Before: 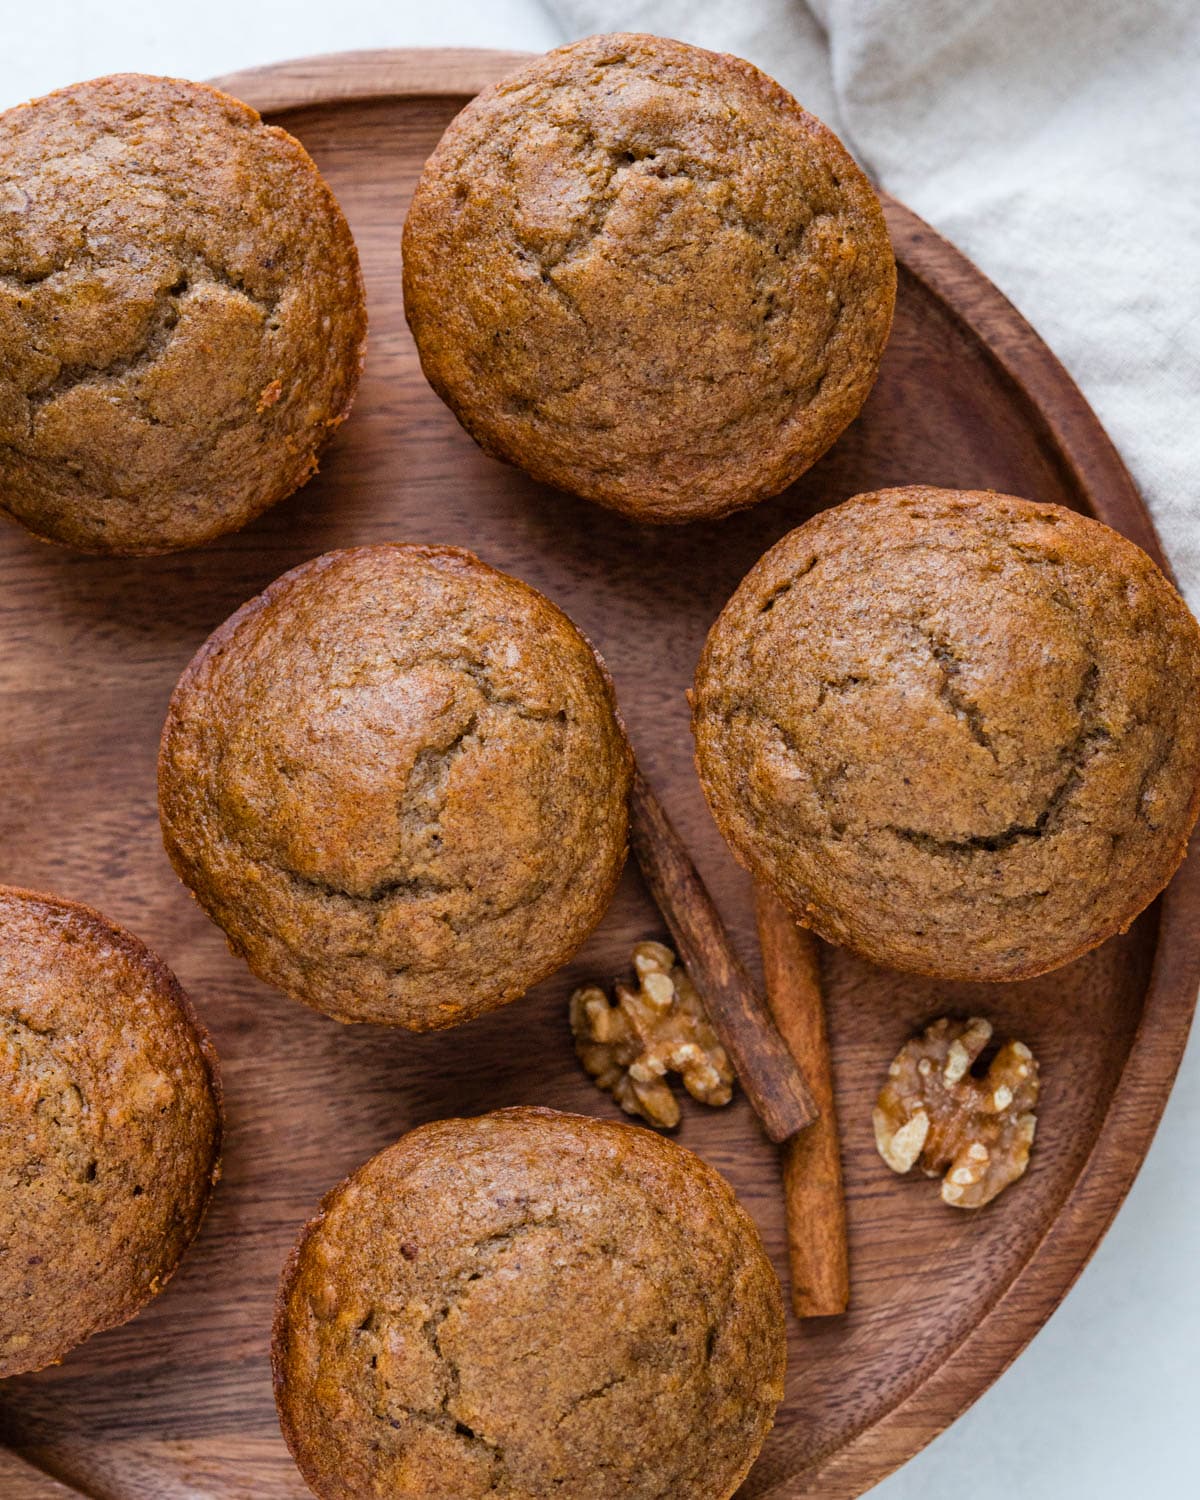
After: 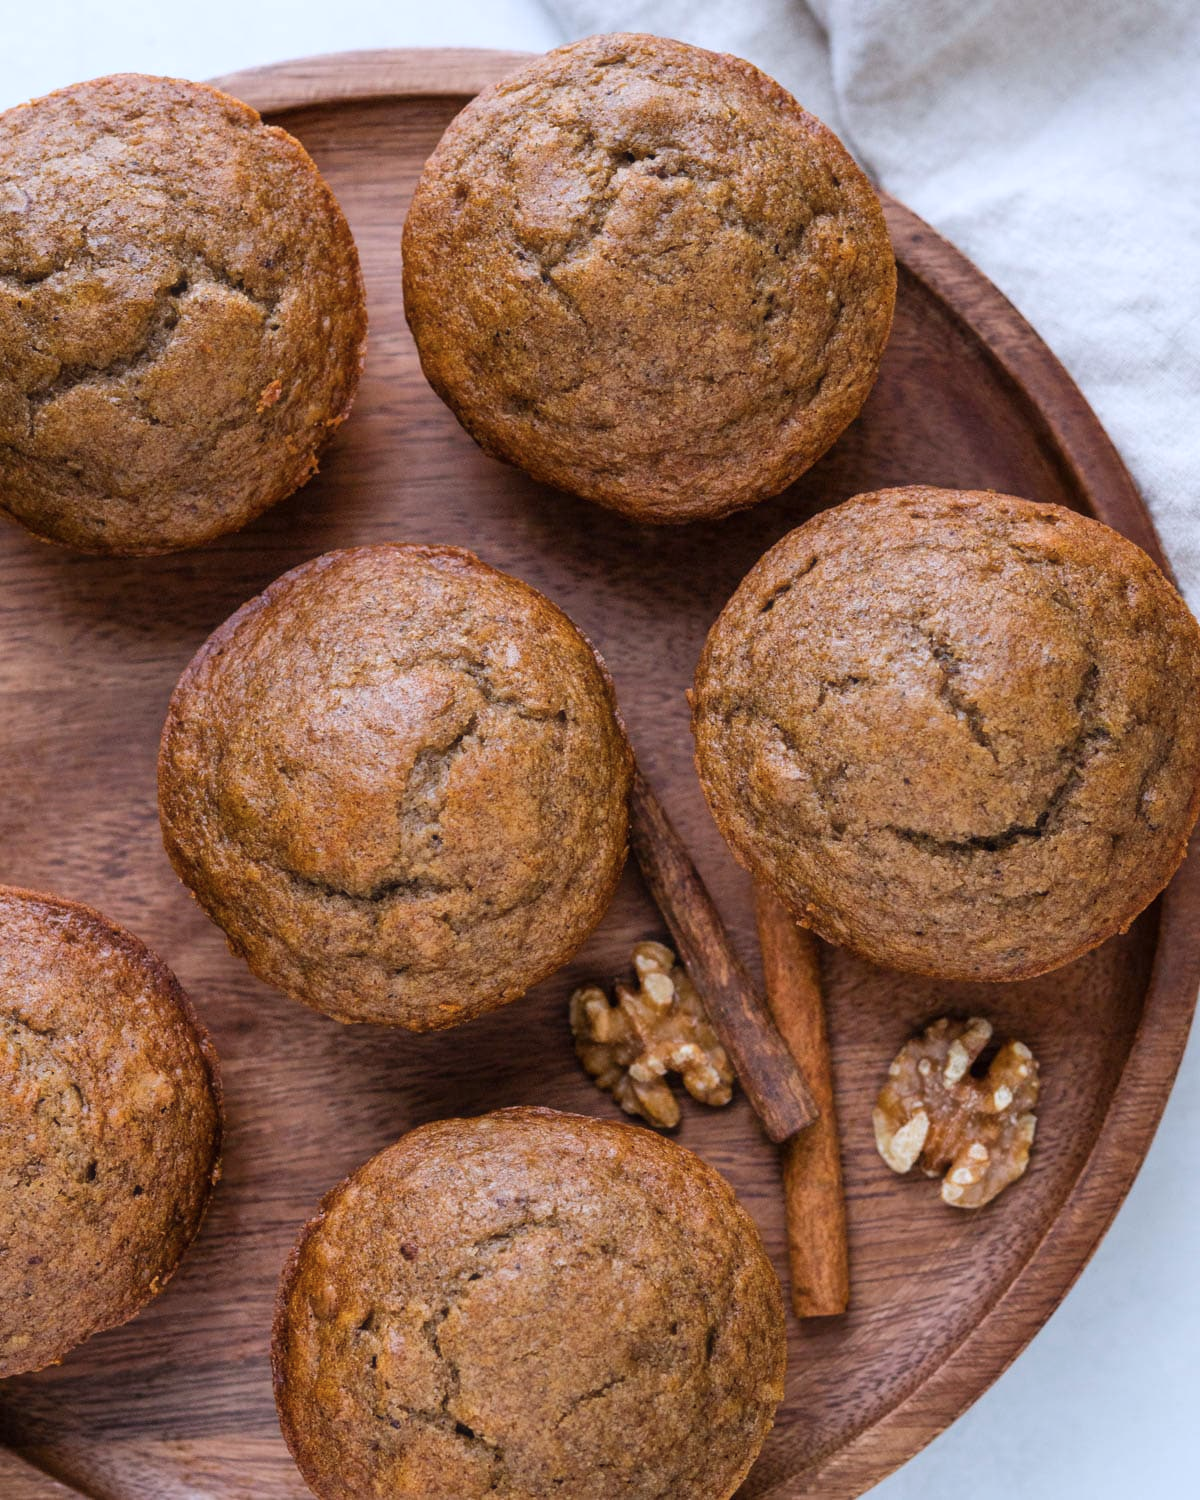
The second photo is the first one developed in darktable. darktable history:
haze removal: strength -0.05
color calibration: illuminant as shot in camera, x 0.358, y 0.373, temperature 4628.91 K
